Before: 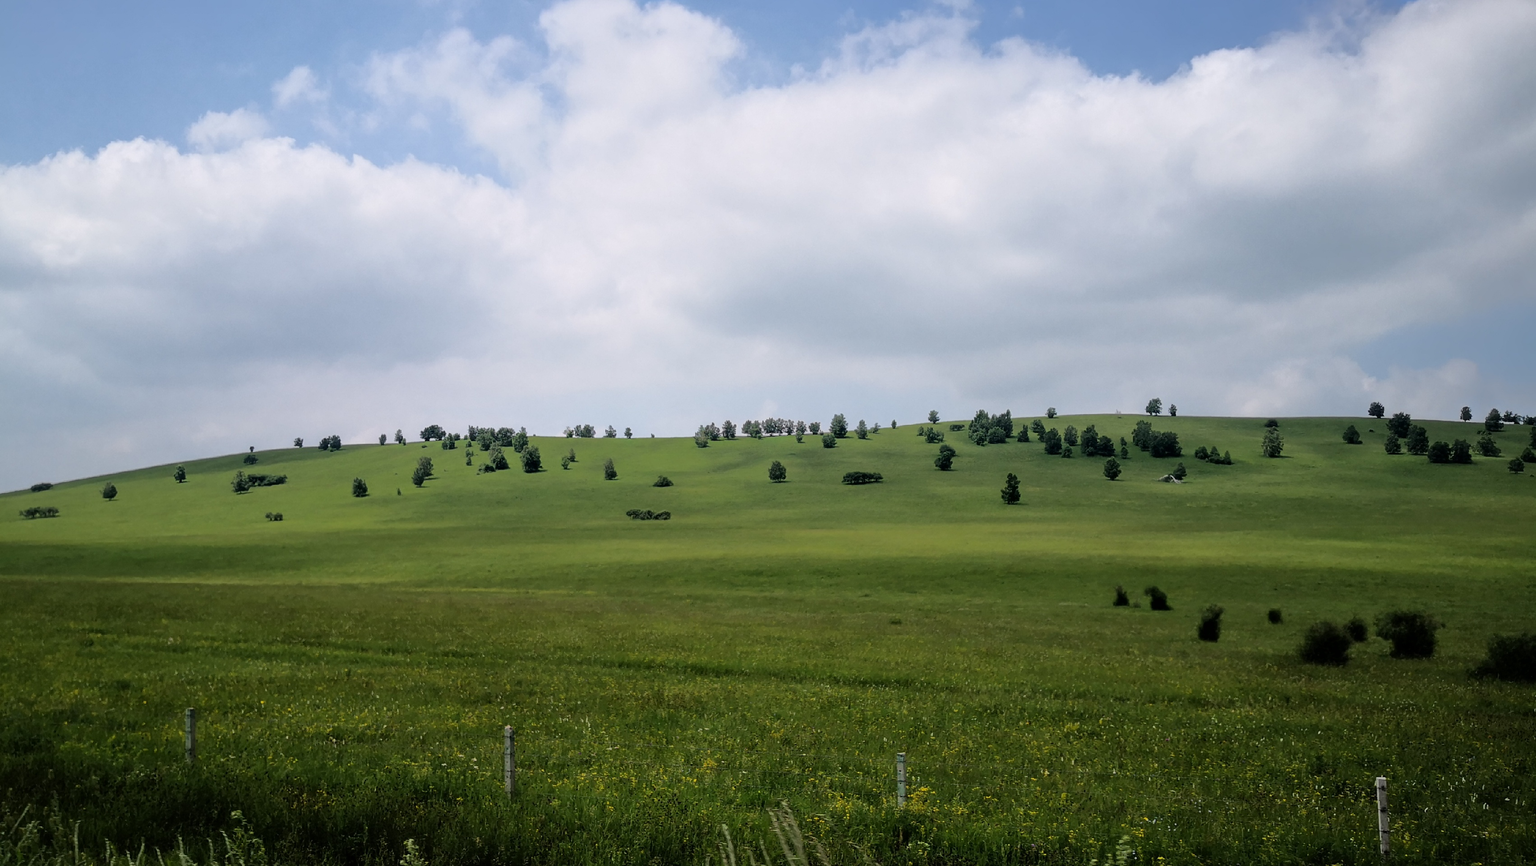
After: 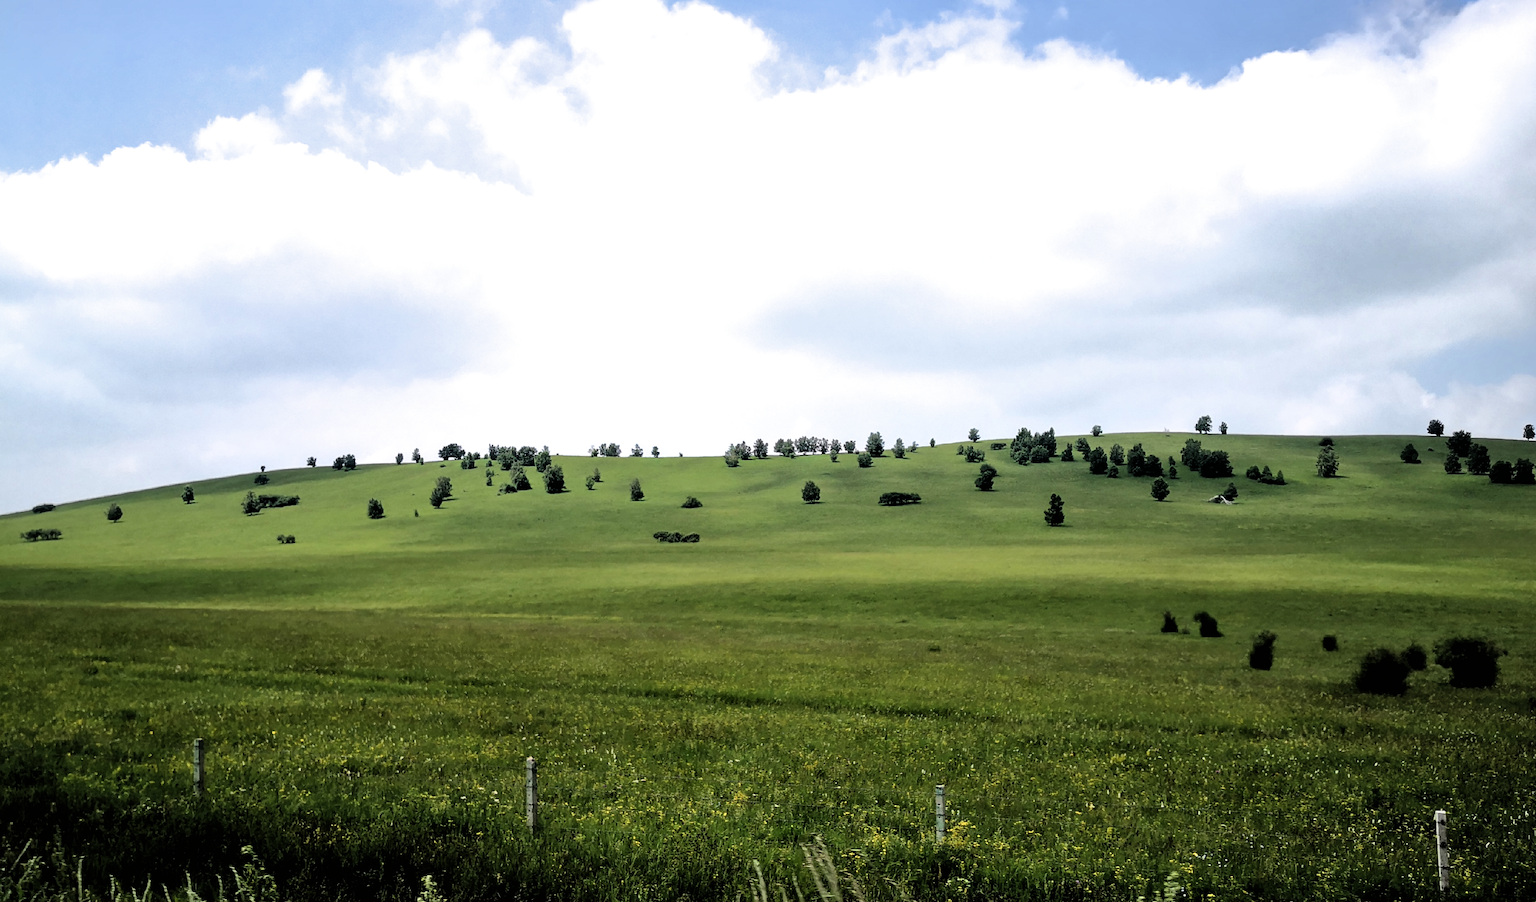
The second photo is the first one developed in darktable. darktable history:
exposure: black level correction 0, exposure 0.5 EV, compensate exposure bias true, compensate highlight preservation false
crop: right 4.093%, bottom 0.037%
shadows and highlights: radius 125.21, shadows 30.42, highlights -30.75, highlights color adjustment 38.88%, low approximation 0.01, soften with gaussian
filmic rgb: black relative exposure -8.29 EV, white relative exposure 2.2 EV, target white luminance 99.936%, hardness 7.15, latitude 74.31%, contrast 1.321, highlights saturation mix -1.92%, shadows ↔ highlights balance 29.94%
